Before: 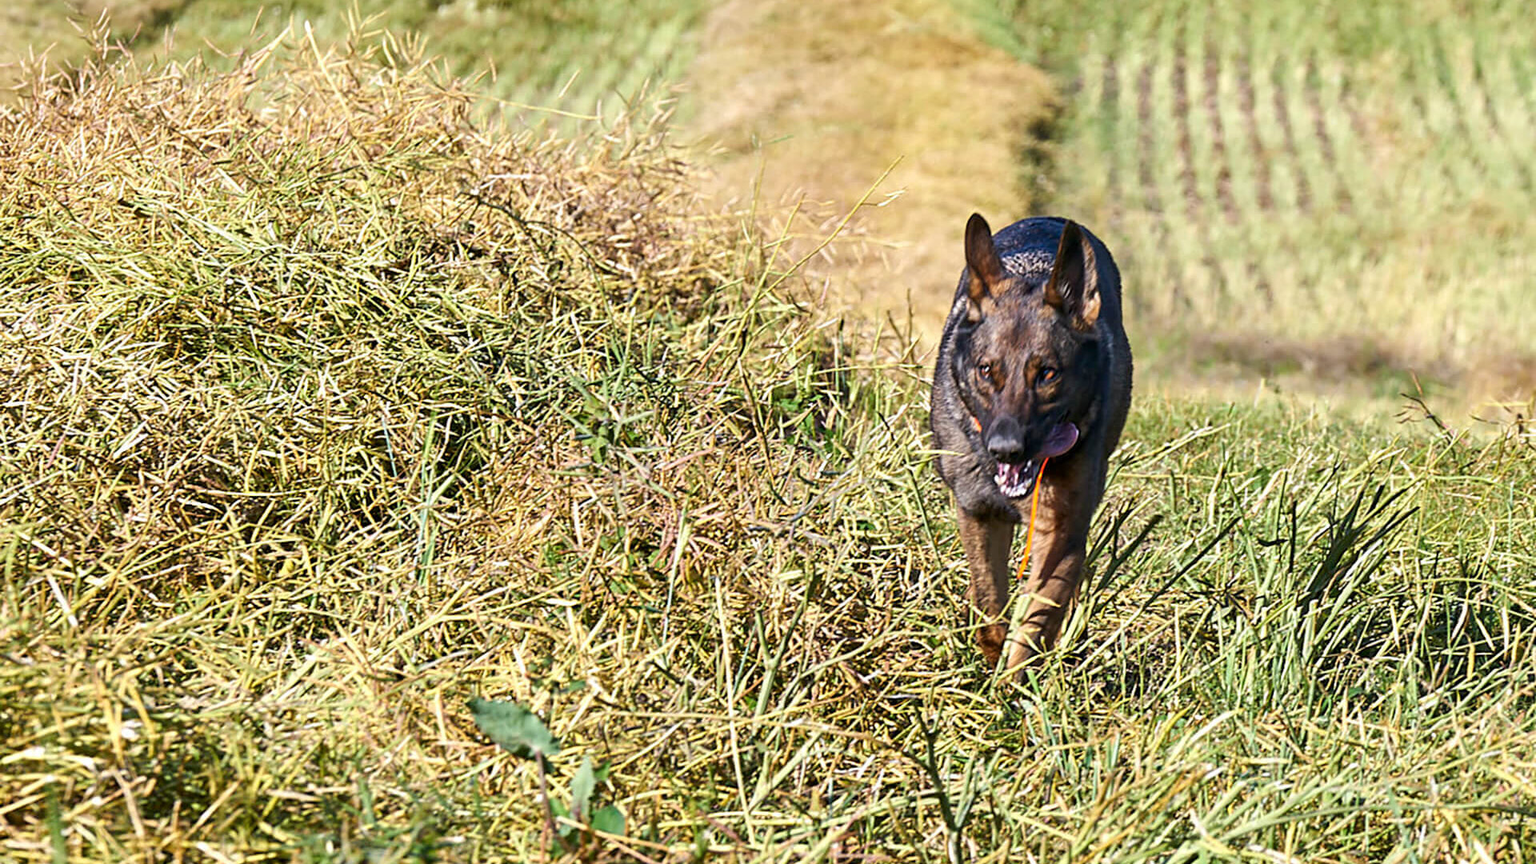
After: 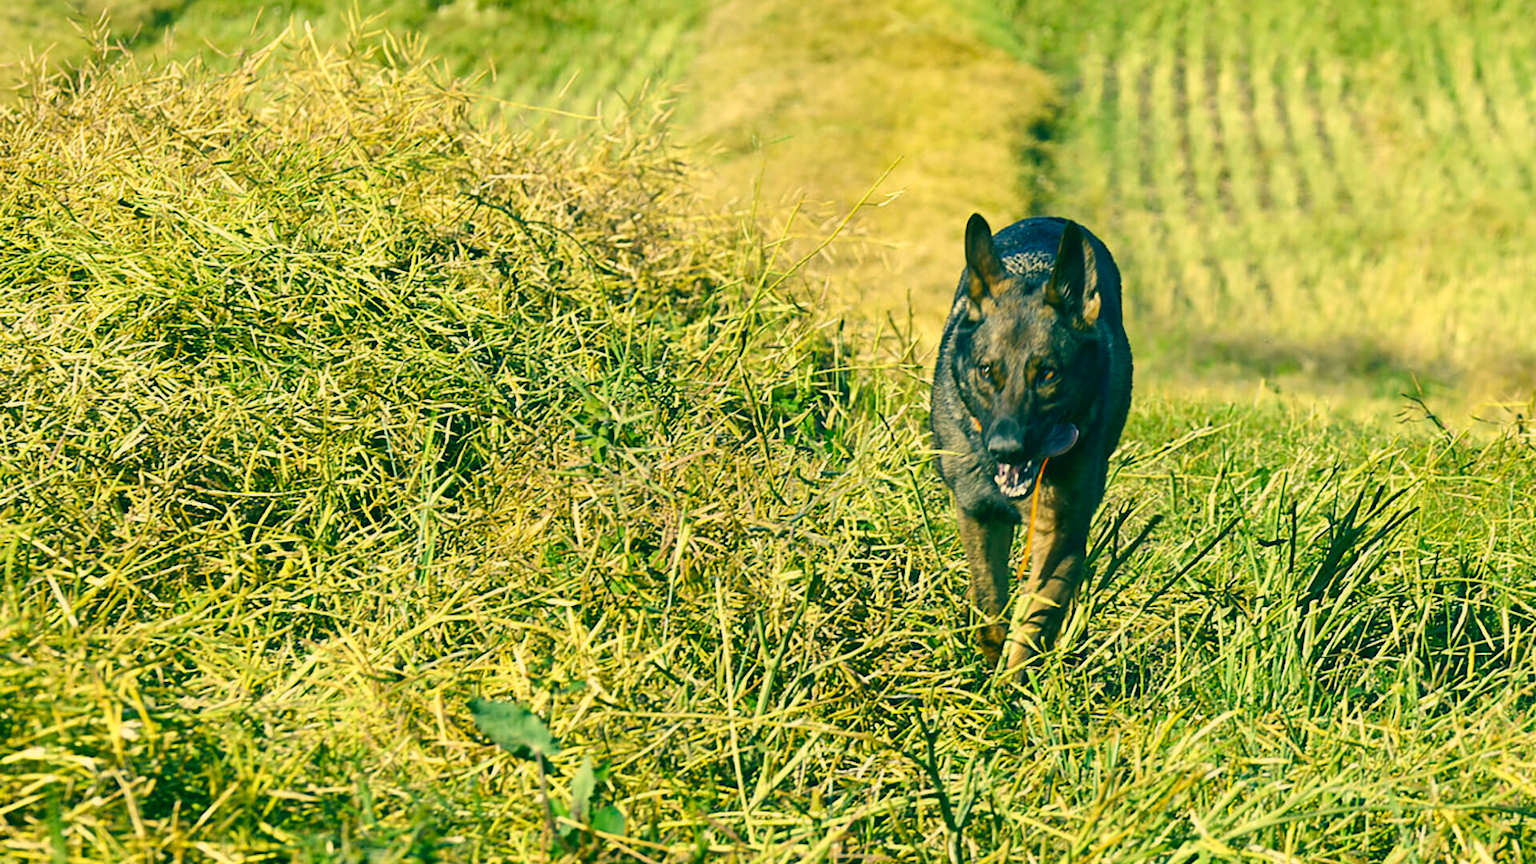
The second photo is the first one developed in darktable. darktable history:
contrast equalizer: octaves 7, y [[0.502, 0.505, 0.512, 0.529, 0.564, 0.588], [0.5 ×6], [0.502, 0.505, 0.512, 0.529, 0.564, 0.588], [0, 0.001, 0.001, 0.004, 0.008, 0.011], [0, 0.001, 0.001, 0.004, 0.008, 0.011]], mix -1
color correction: highlights a* 1.83, highlights b* 34.02, shadows a* -36.68, shadows b* -5.48
